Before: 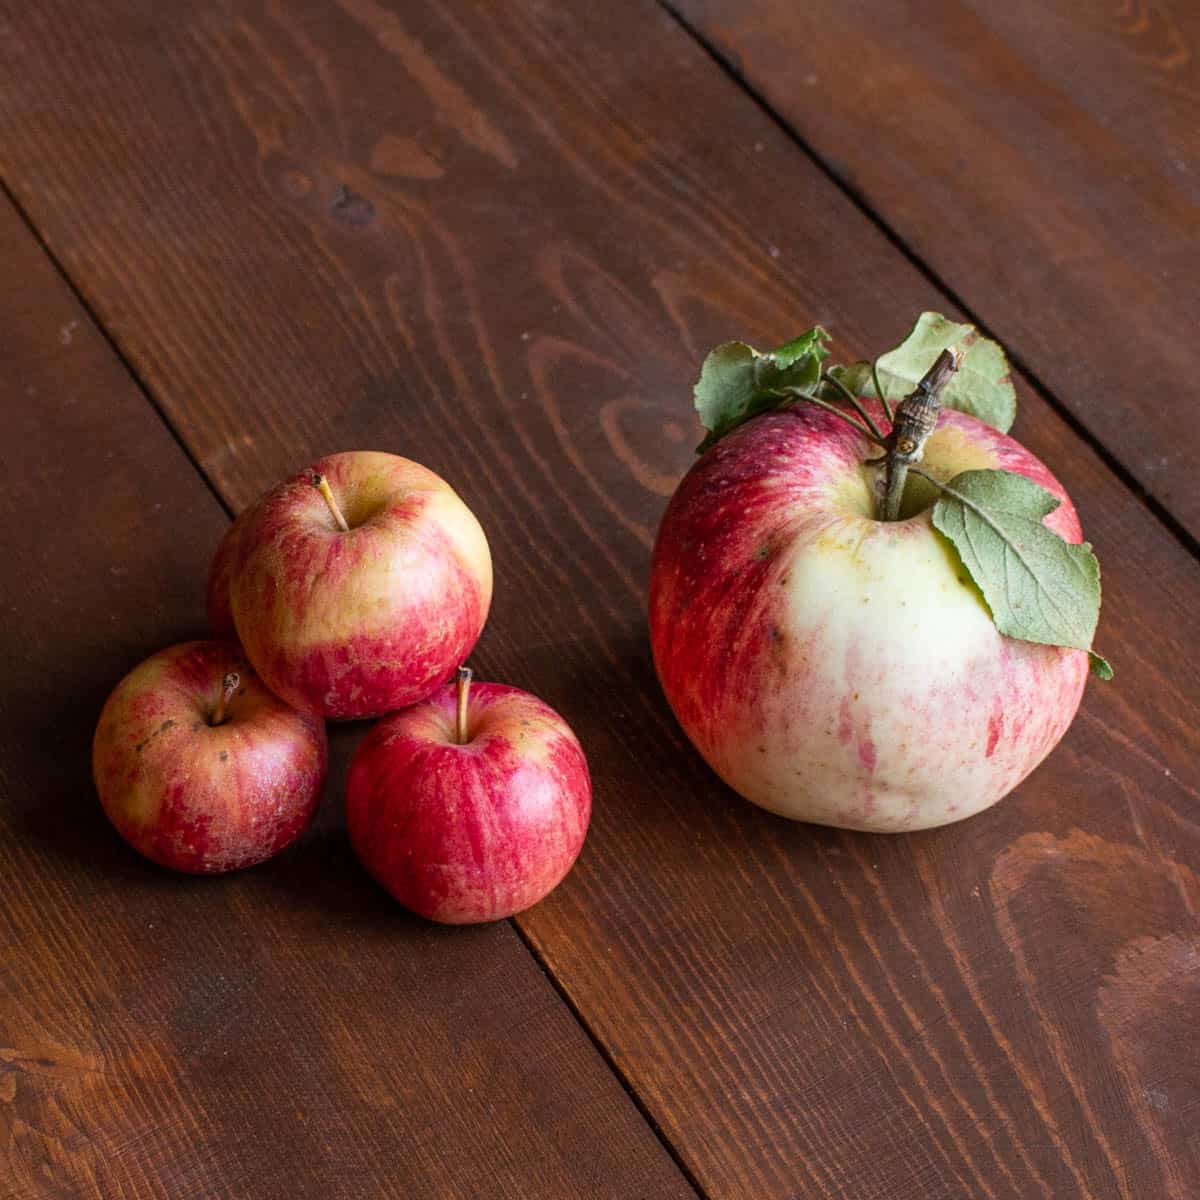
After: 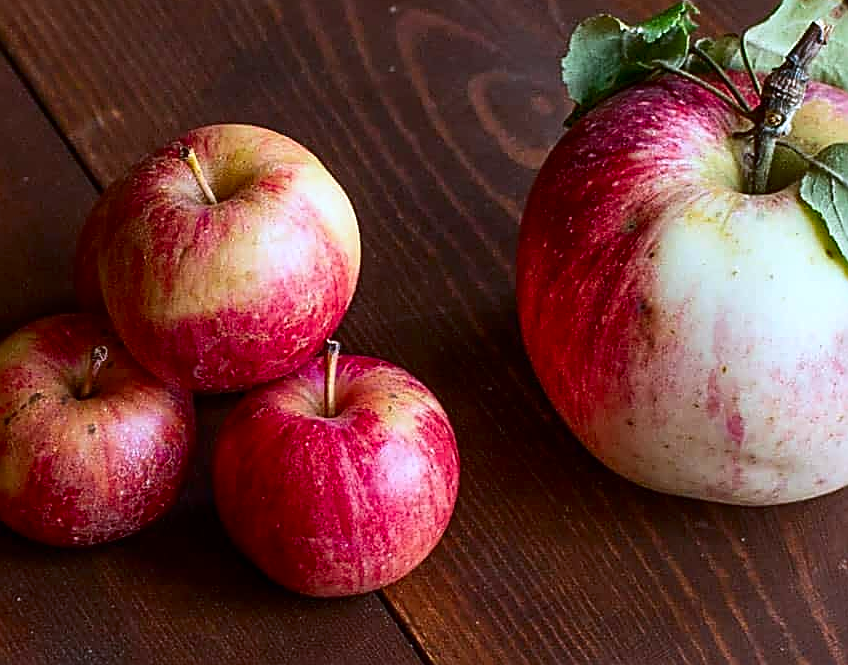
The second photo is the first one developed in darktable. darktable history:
color calibration: x 0.37, y 0.378, temperature 4300.75 K, clip negative RGB from gamut false
sharpen: radius 1.686, amount 1.312
contrast brightness saturation: contrast 0.126, brightness -0.06, saturation 0.155
crop: left 11.059%, top 27.31%, right 18.256%, bottom 17.271%
